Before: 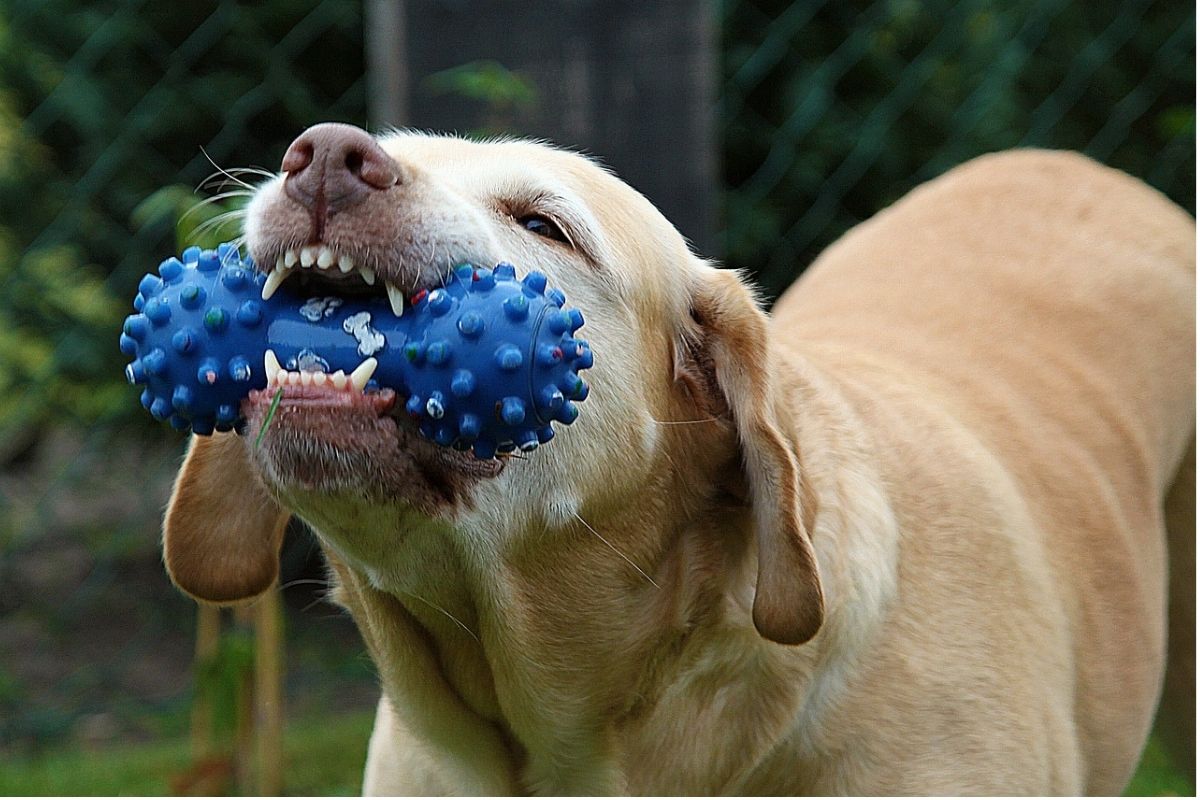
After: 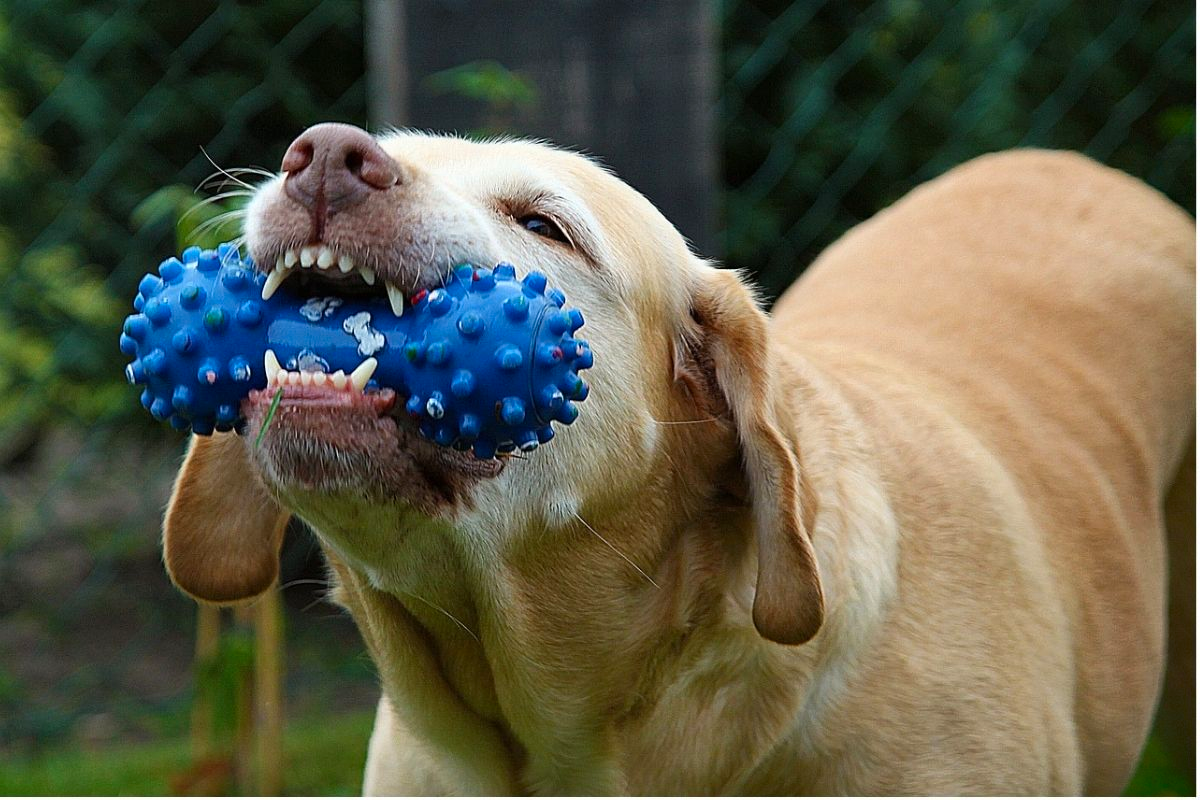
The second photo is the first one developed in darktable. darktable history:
shadows and highlights: shadows 22.36, highlights -48.59, soften with gaussian
contrast brightness saturation: saturation 0.177
